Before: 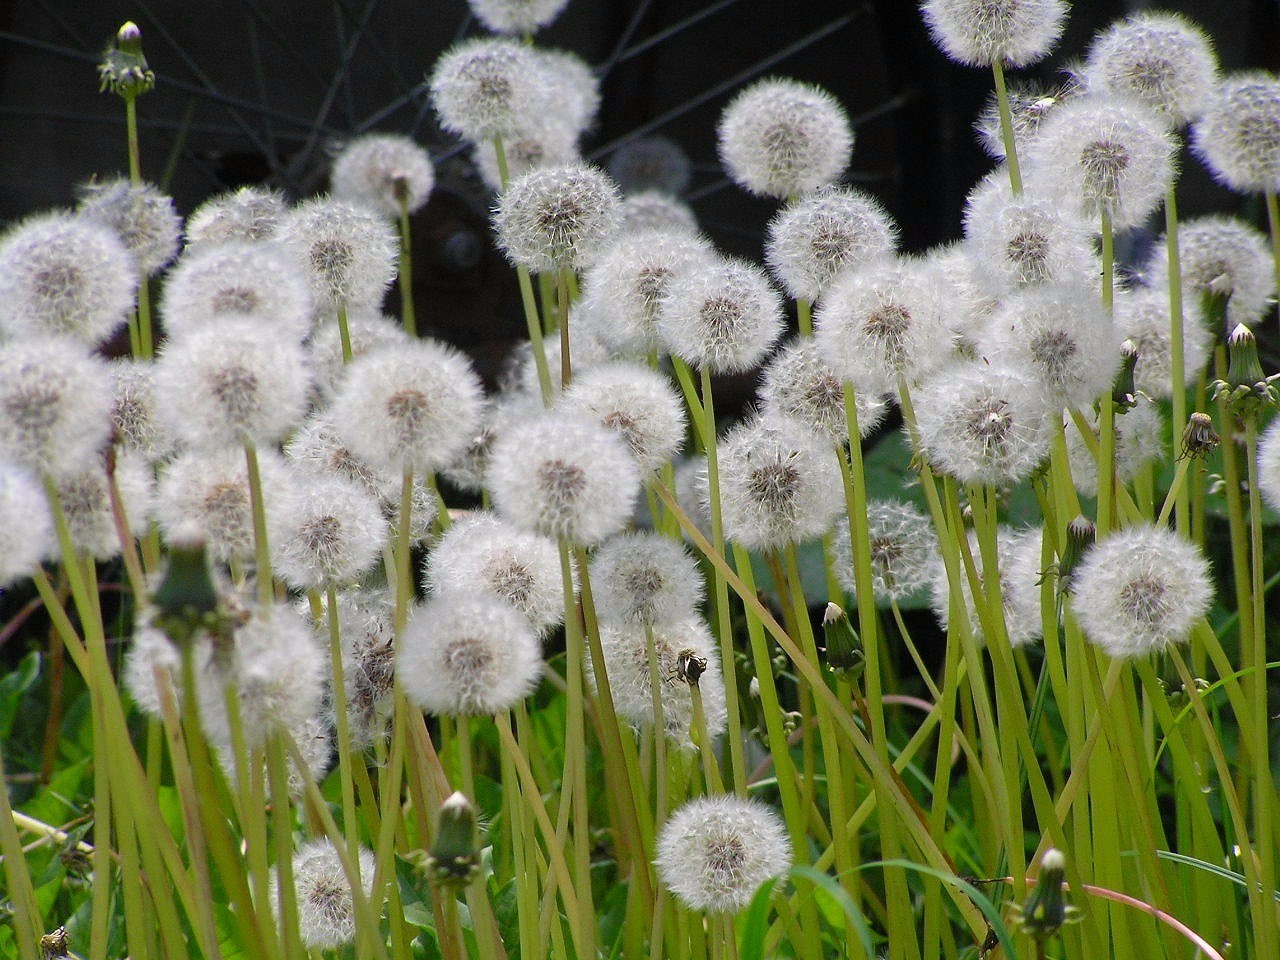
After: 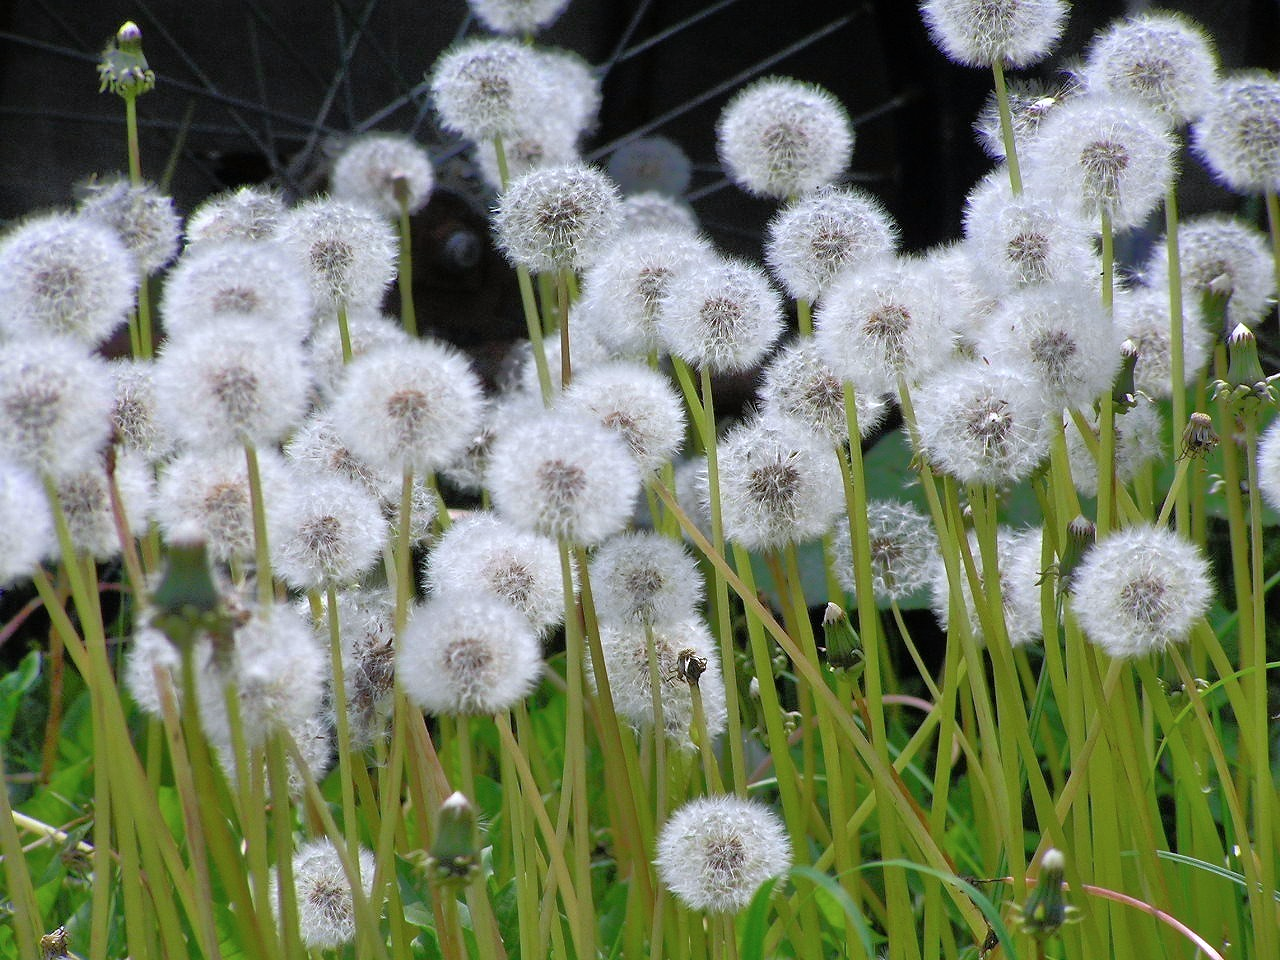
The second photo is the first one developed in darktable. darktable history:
tone equalizer: -8 EV -0.528 EV, -7 EV -0.319 EV, -6 EV -0.083 EV, -5 EV 0.413 EV, -4 EV 0.985 EV, -3 EV 0.791 EV, -2 EV -0.01 EV, -1 EV 0.14 EV, +0 EV -0.012 EV, smoothing 1
color correction: highlights a* -0.772, highlights b* -8.92
